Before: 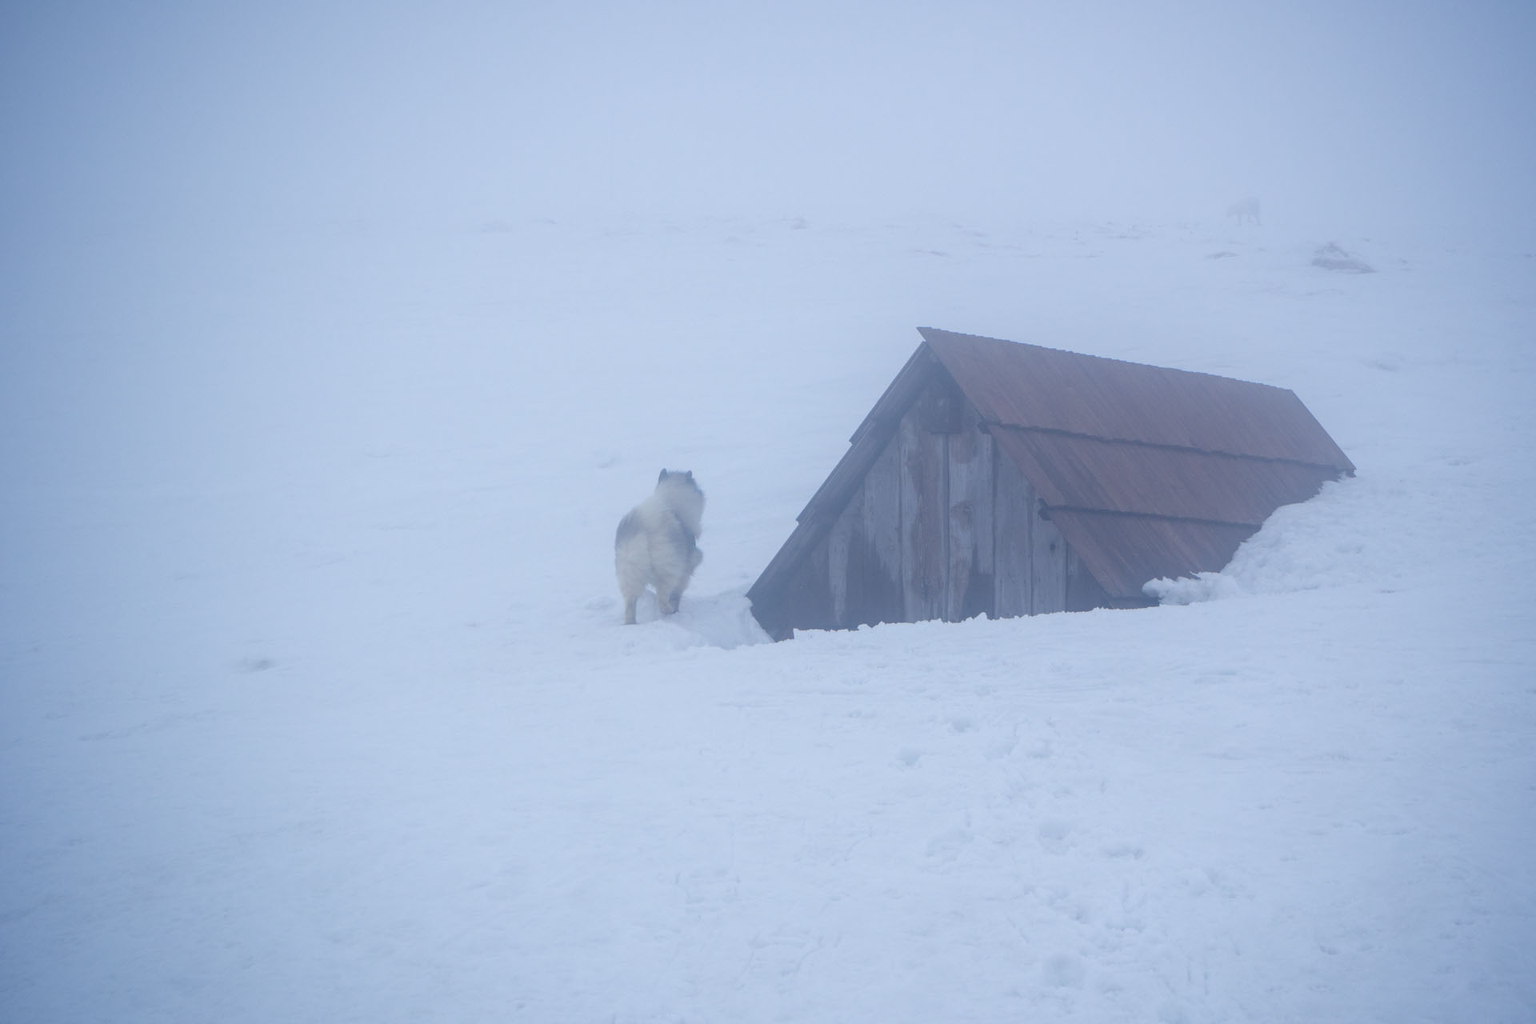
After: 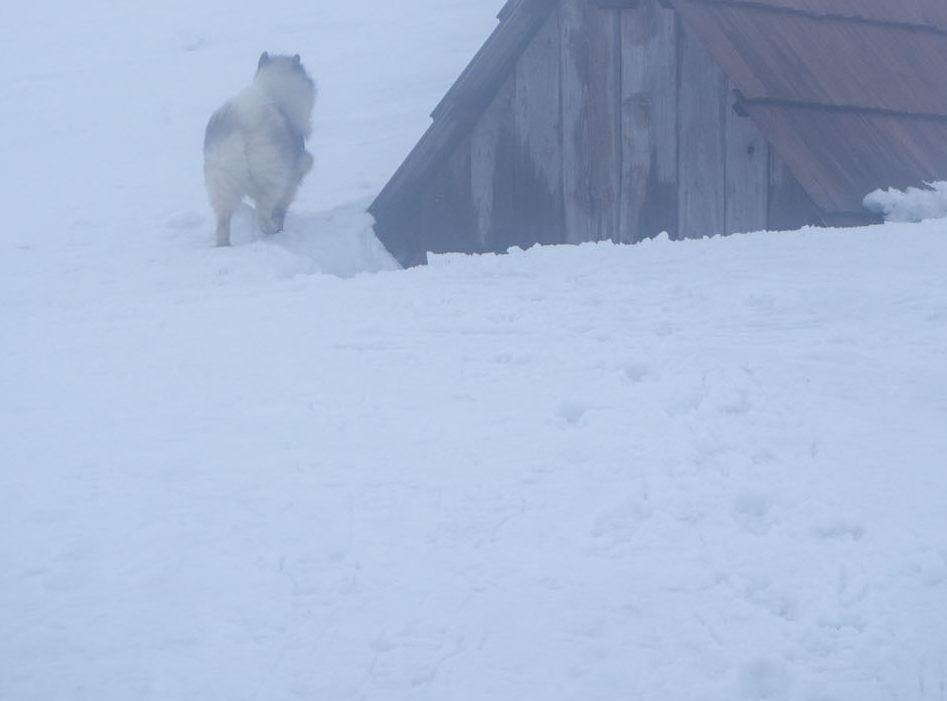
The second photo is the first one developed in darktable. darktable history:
crop: left 29.474%, top 41.753%, right 21.192%, bottom 3.474%
